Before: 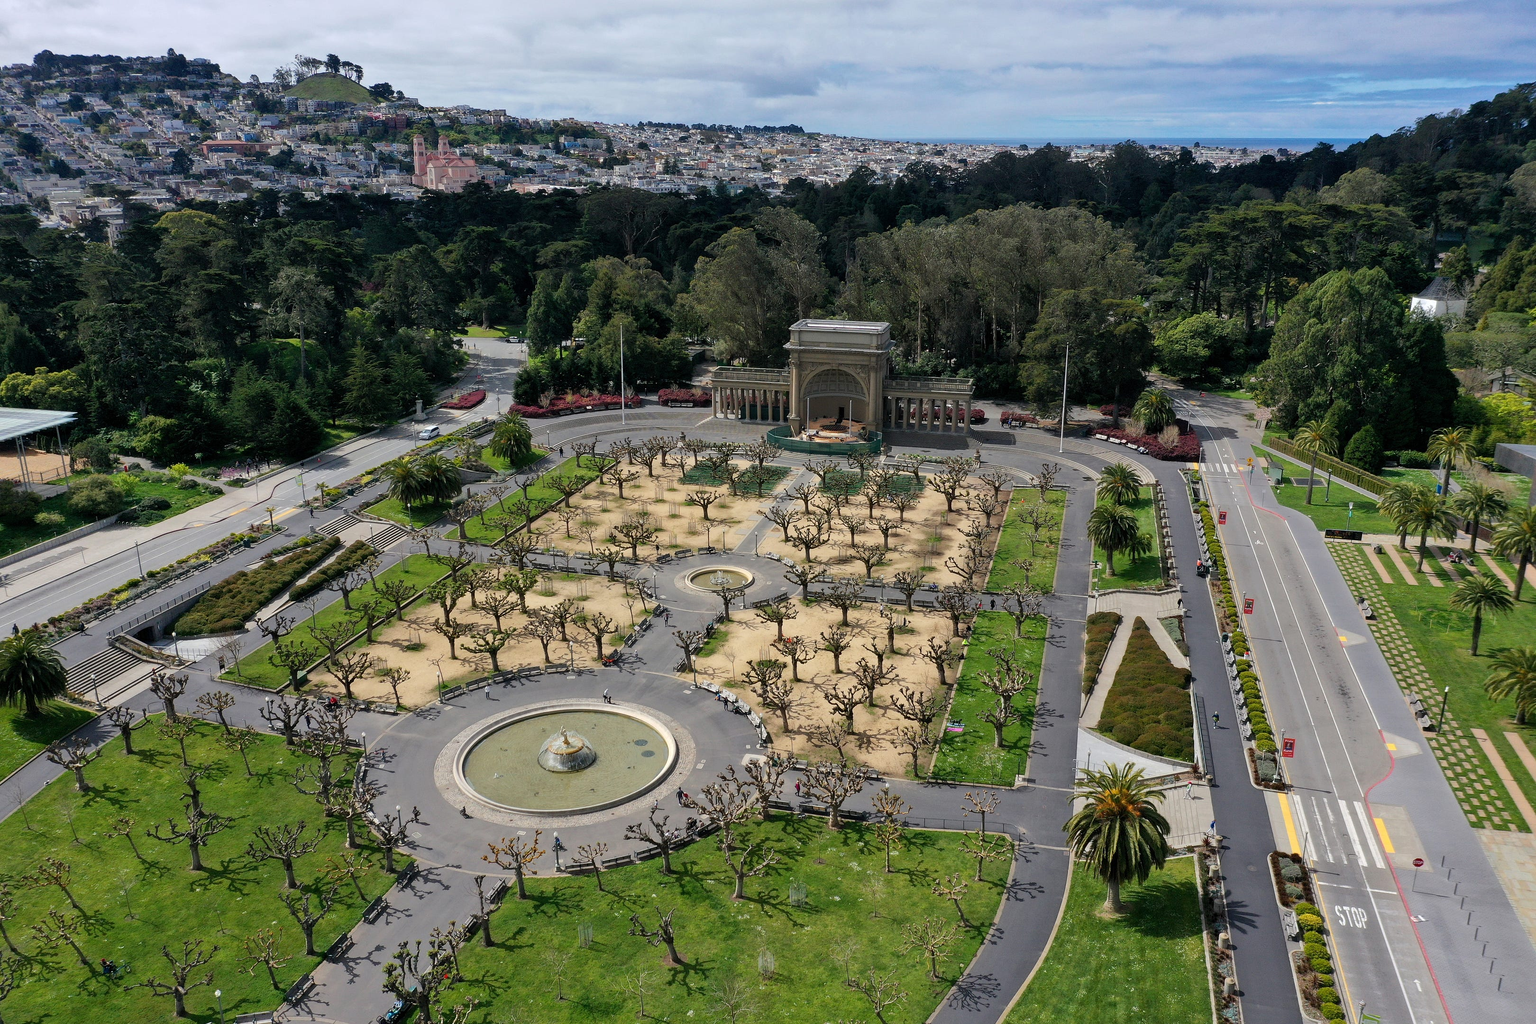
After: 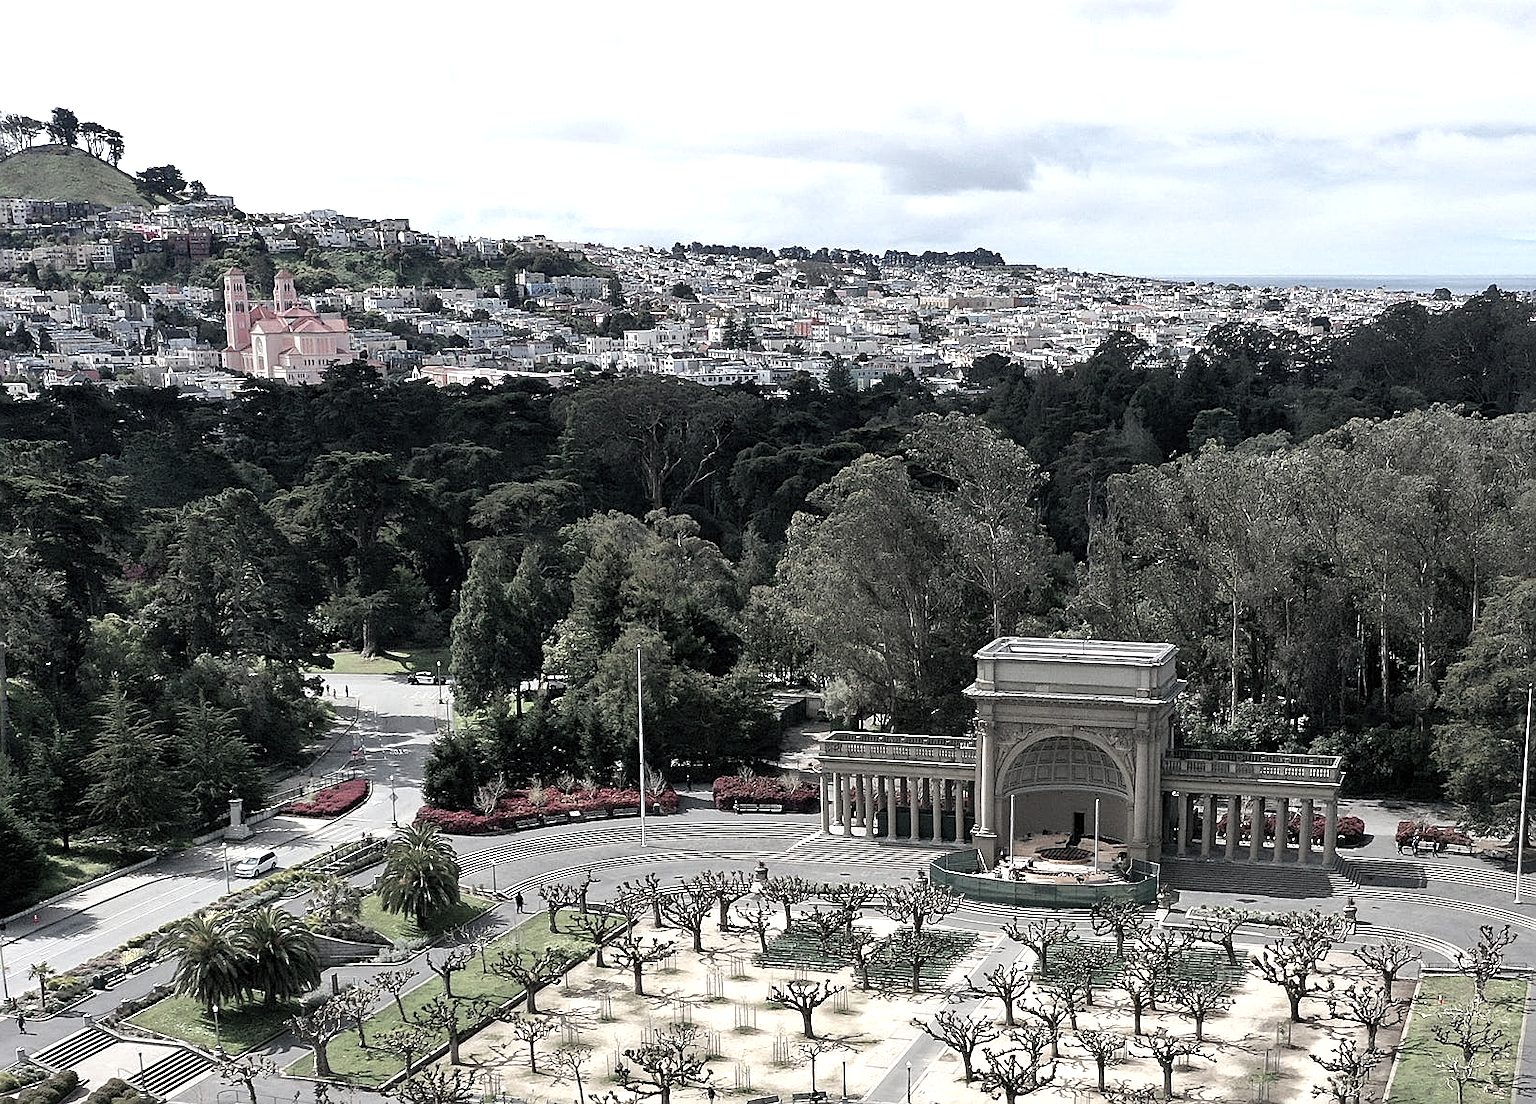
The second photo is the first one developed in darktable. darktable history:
crop: left 19.624%, right 30.264%, bottom 45.959%
sharpen: amount 0.496
color zones: curves: ch1 [(0, 0.34) (0.143, 0.164) (0.286, 0.152) (0.429, 0.176) (0.571, 0.173) (0.714, 0.188) (0.857, 0.199) (1, 0.34)]
exposure: exposure 0.951 EV, compensate exposure bias true, compensate highlight preservation false
